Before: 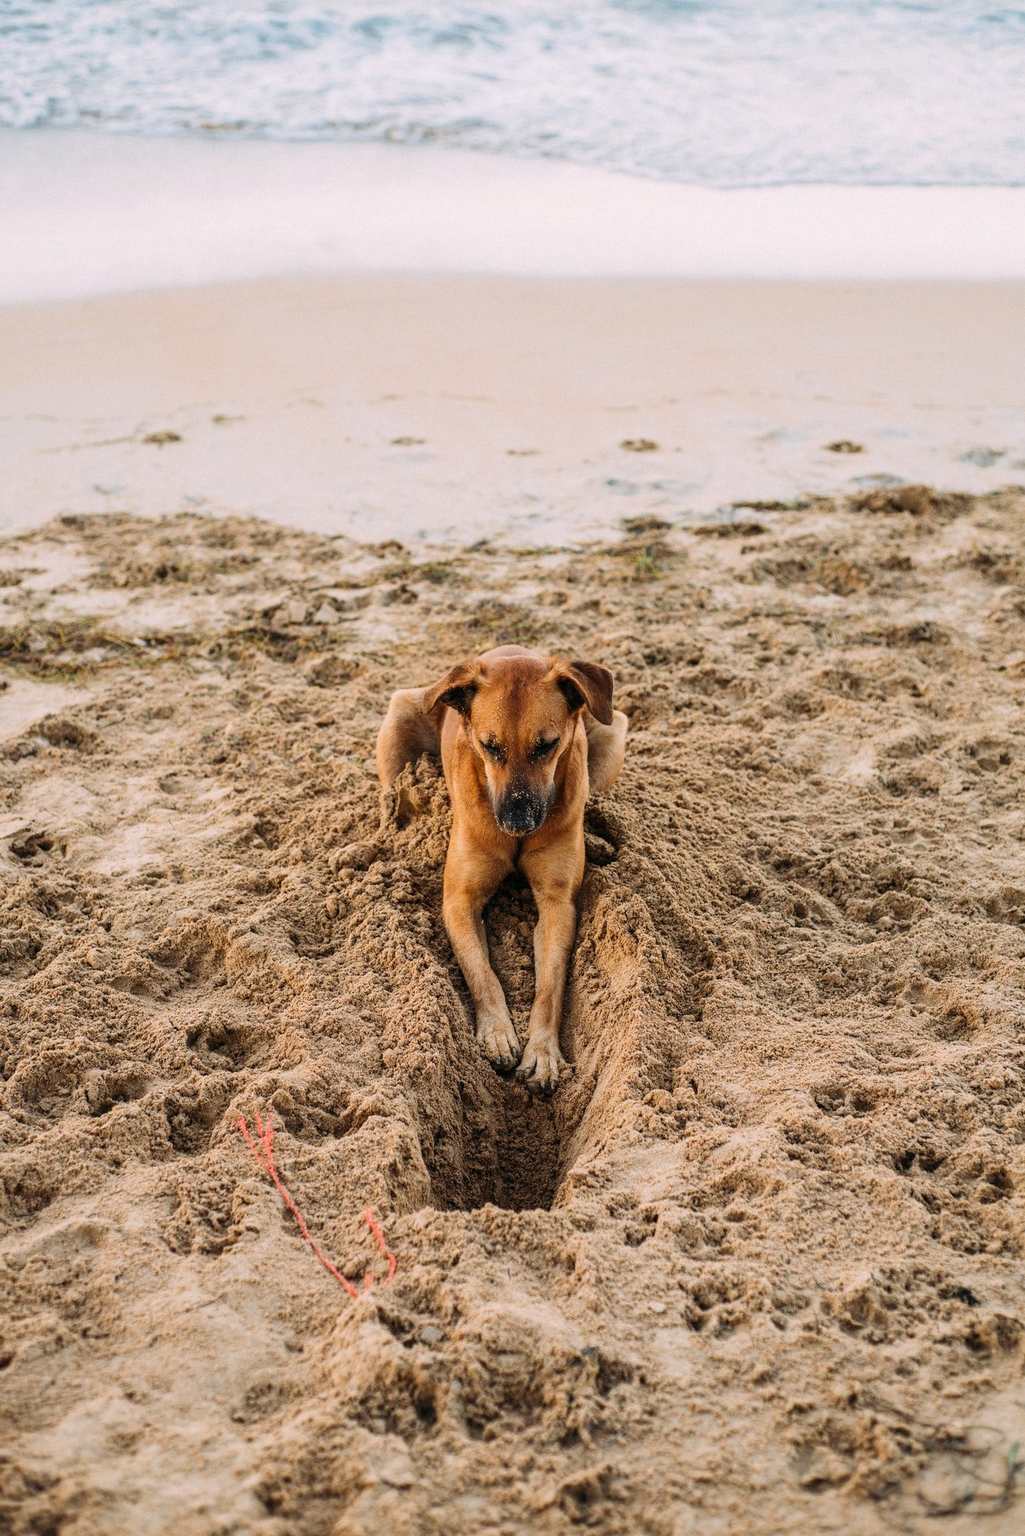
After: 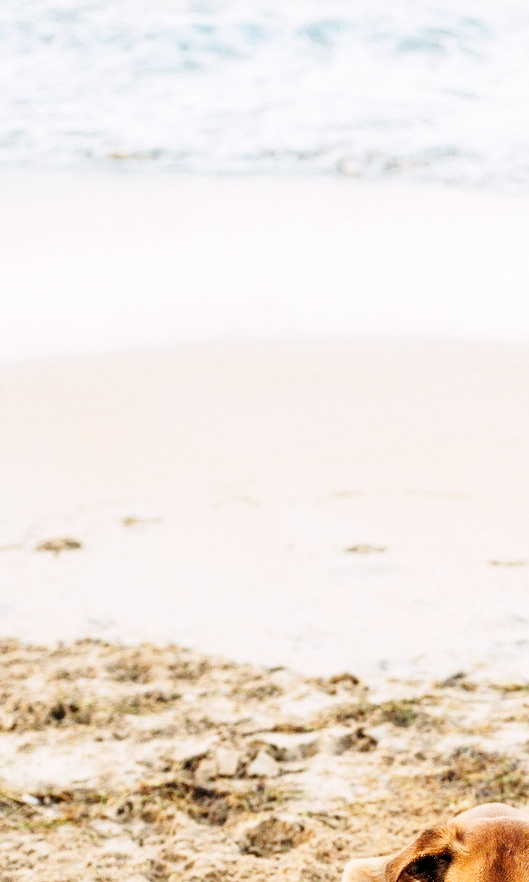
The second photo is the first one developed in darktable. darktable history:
exposure: black level correction 0.001, compensate highlight preservation false
crop and rotate: left 11.286%, top 0.109%, right 47.325%, bottom 53.903%
contrast brightness saturation: contrast 0.014, saturation -0.067
base curve: curves: ch0 [(0, 0) (0.005, 0.002) (0.15, 0.3) (0.4, 0.7) (0.75, 0.95) (1, 1)], preserve colors none
